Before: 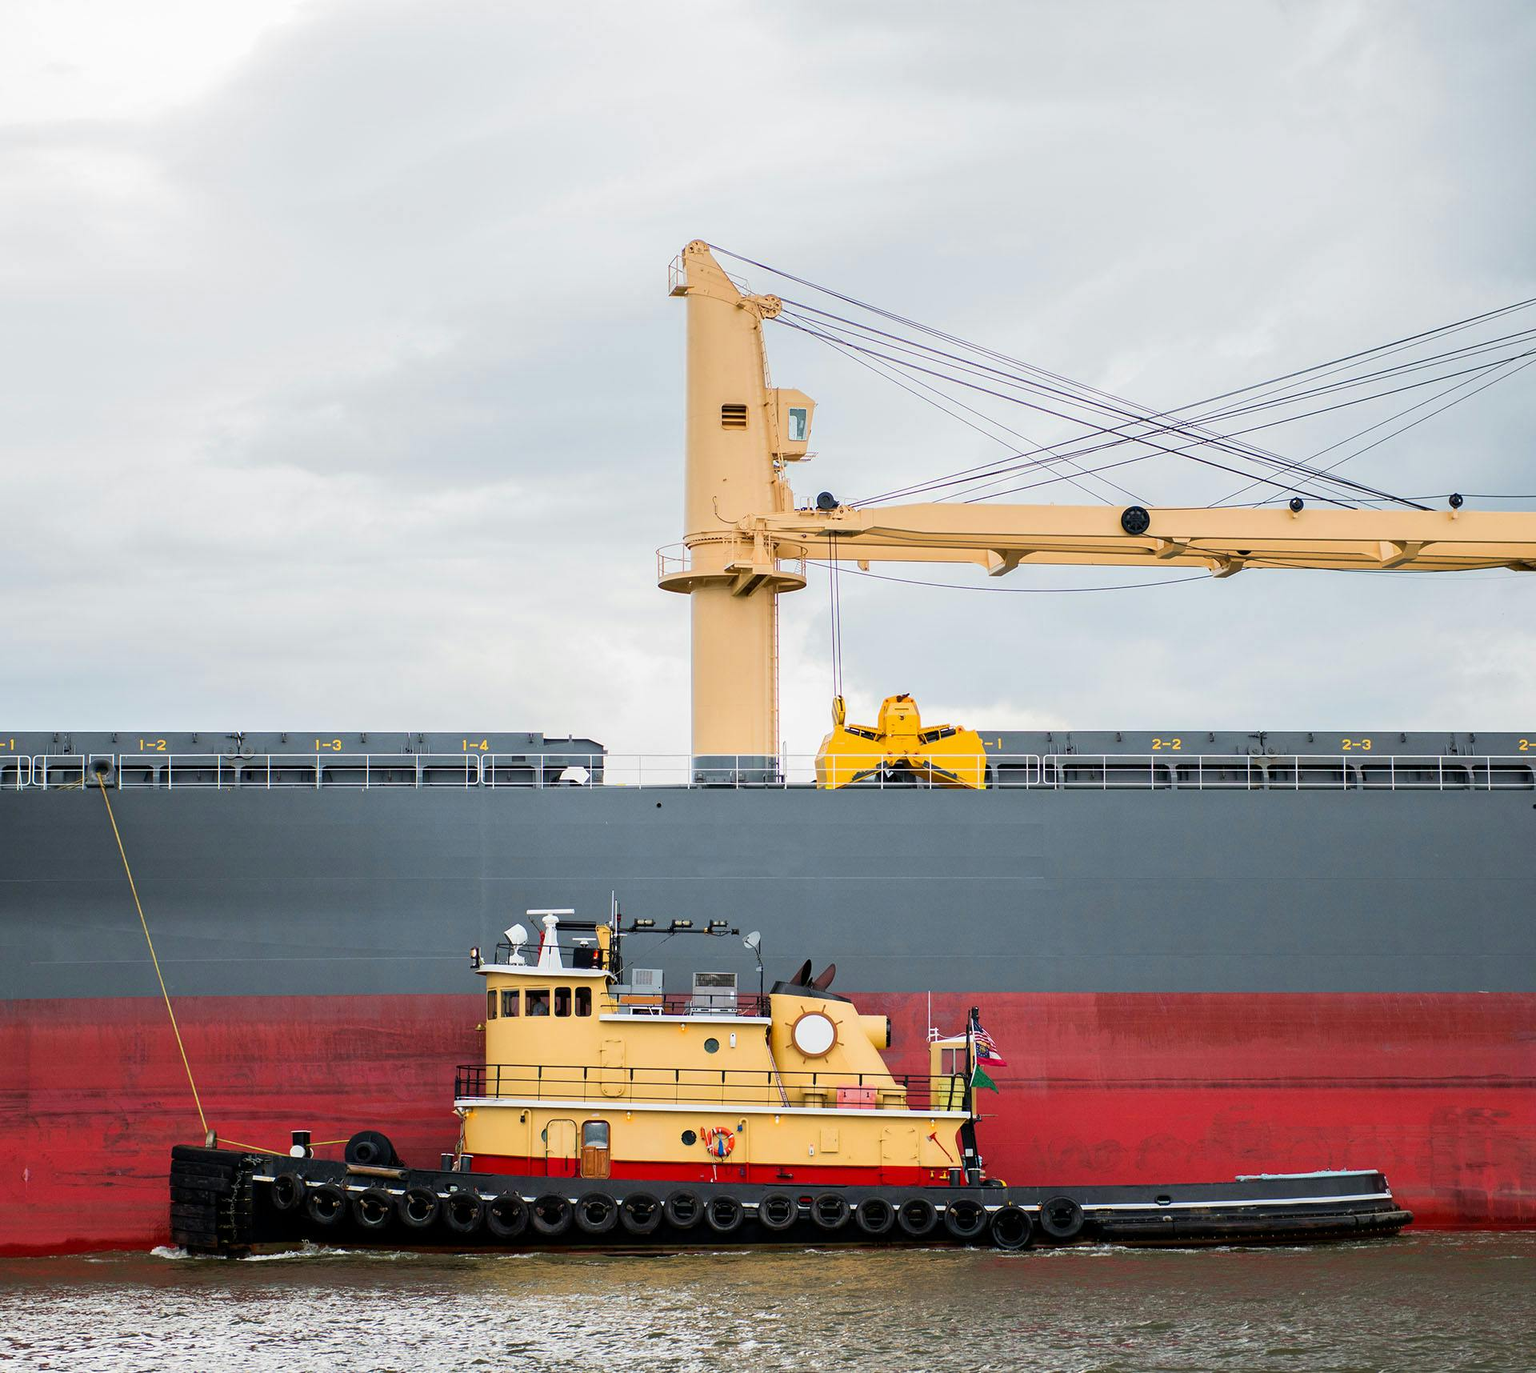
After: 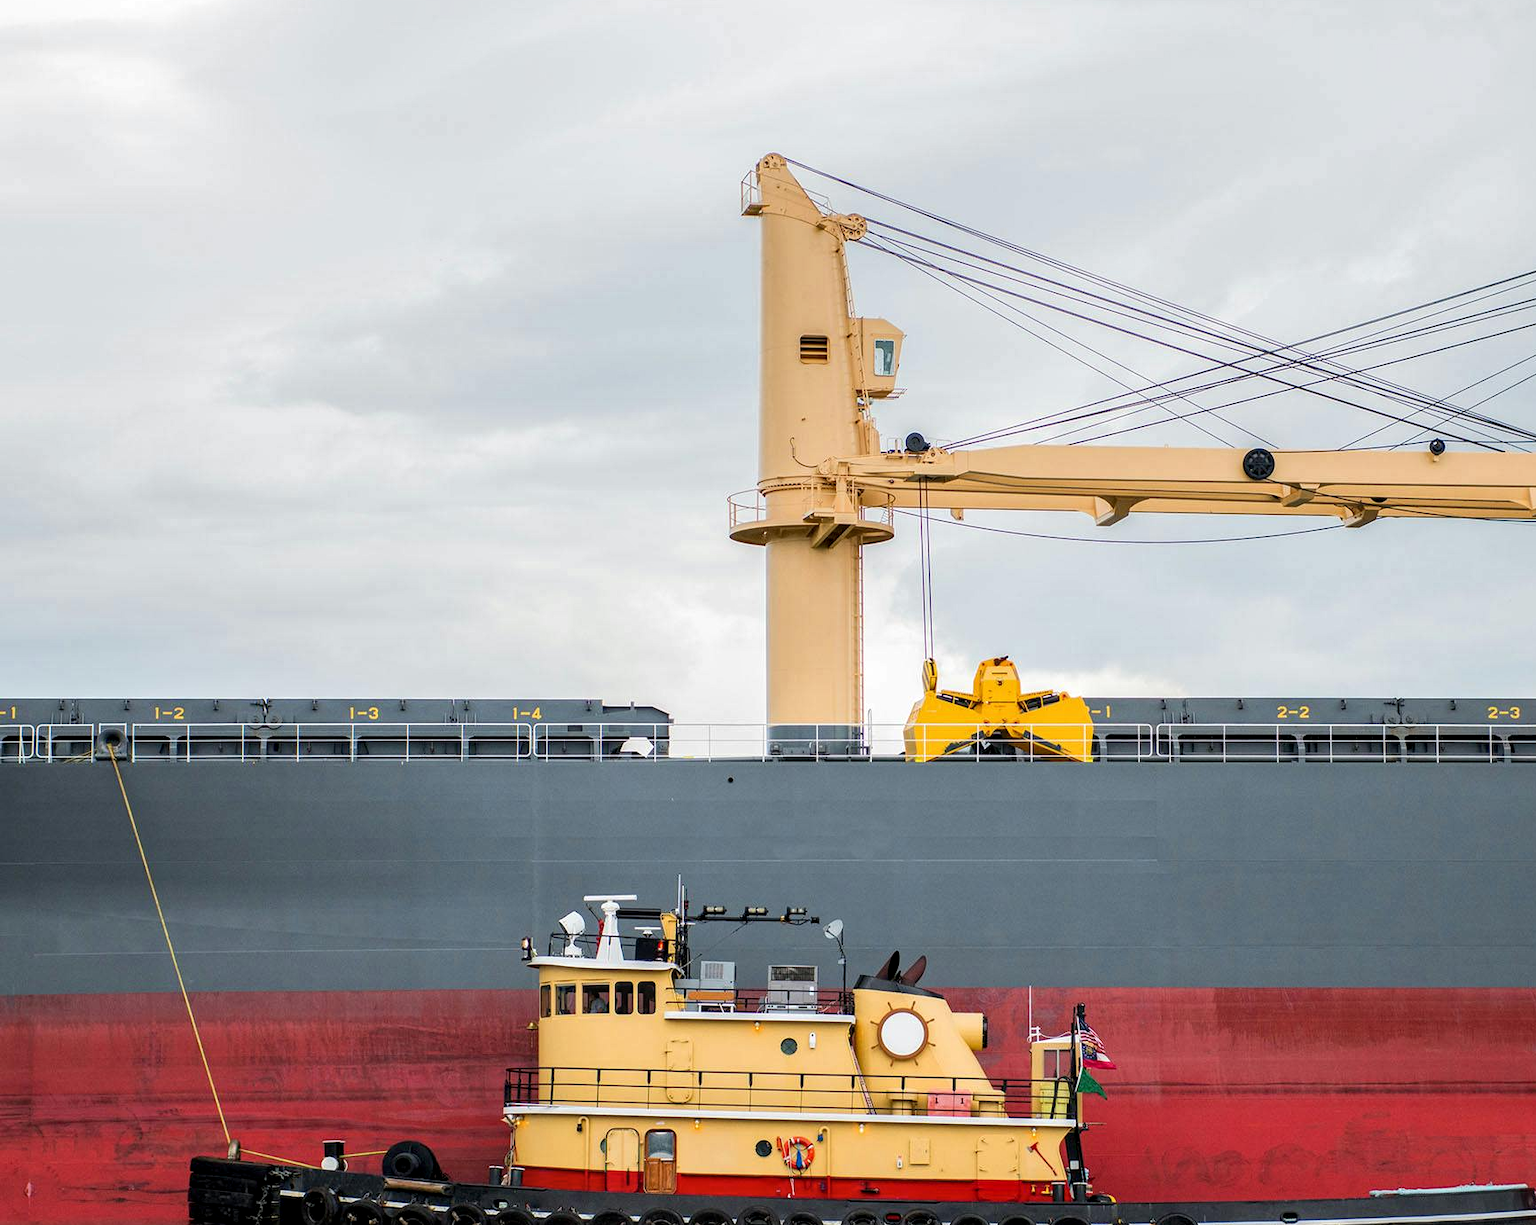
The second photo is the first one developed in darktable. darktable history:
crop: top 7.459%, right 9.752%, bottom 11.974%
local contrast: detail 130%
